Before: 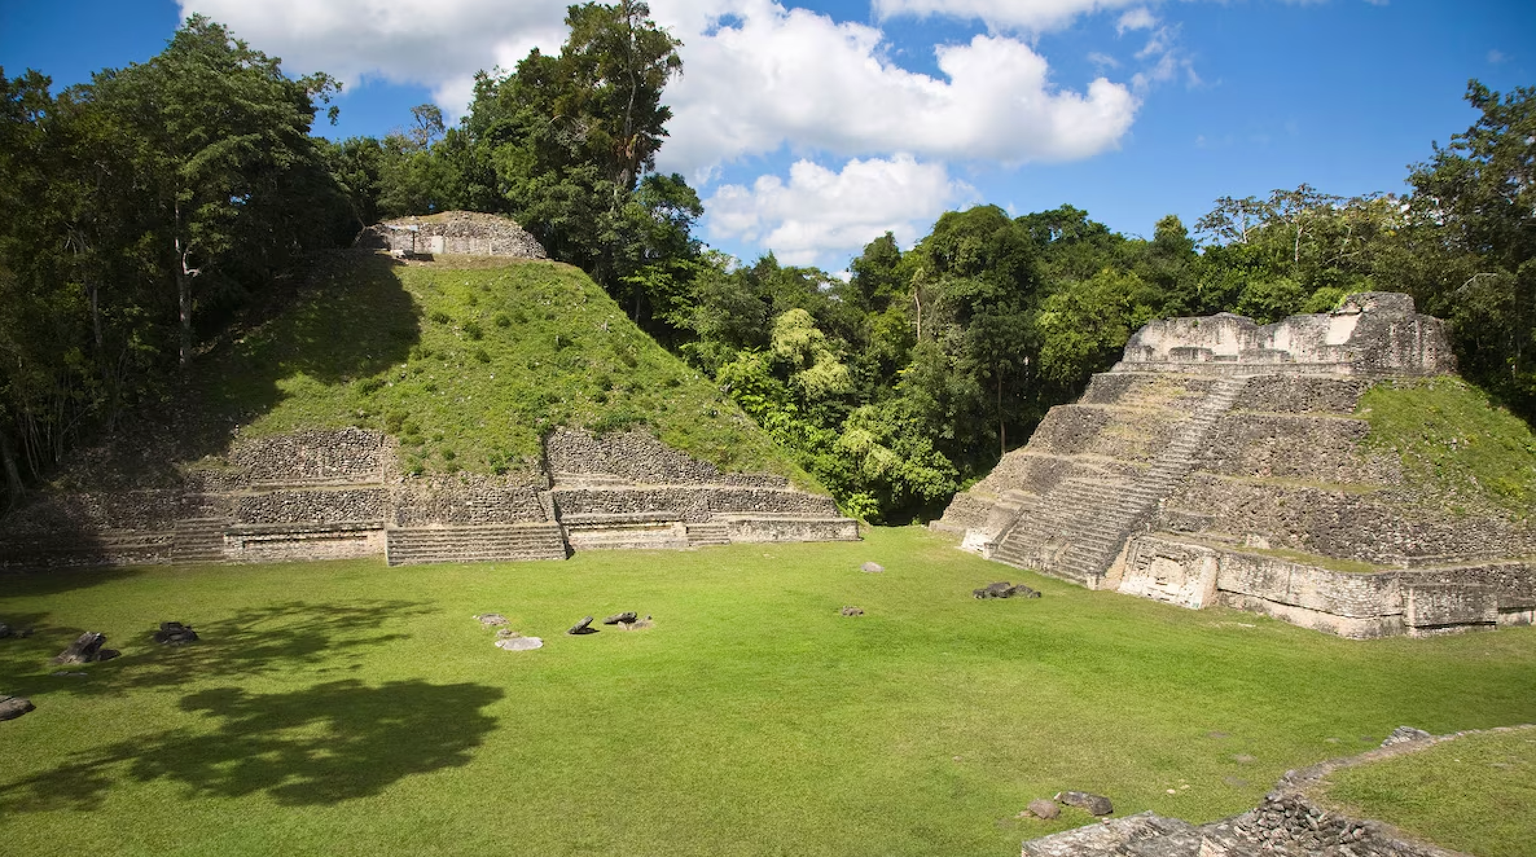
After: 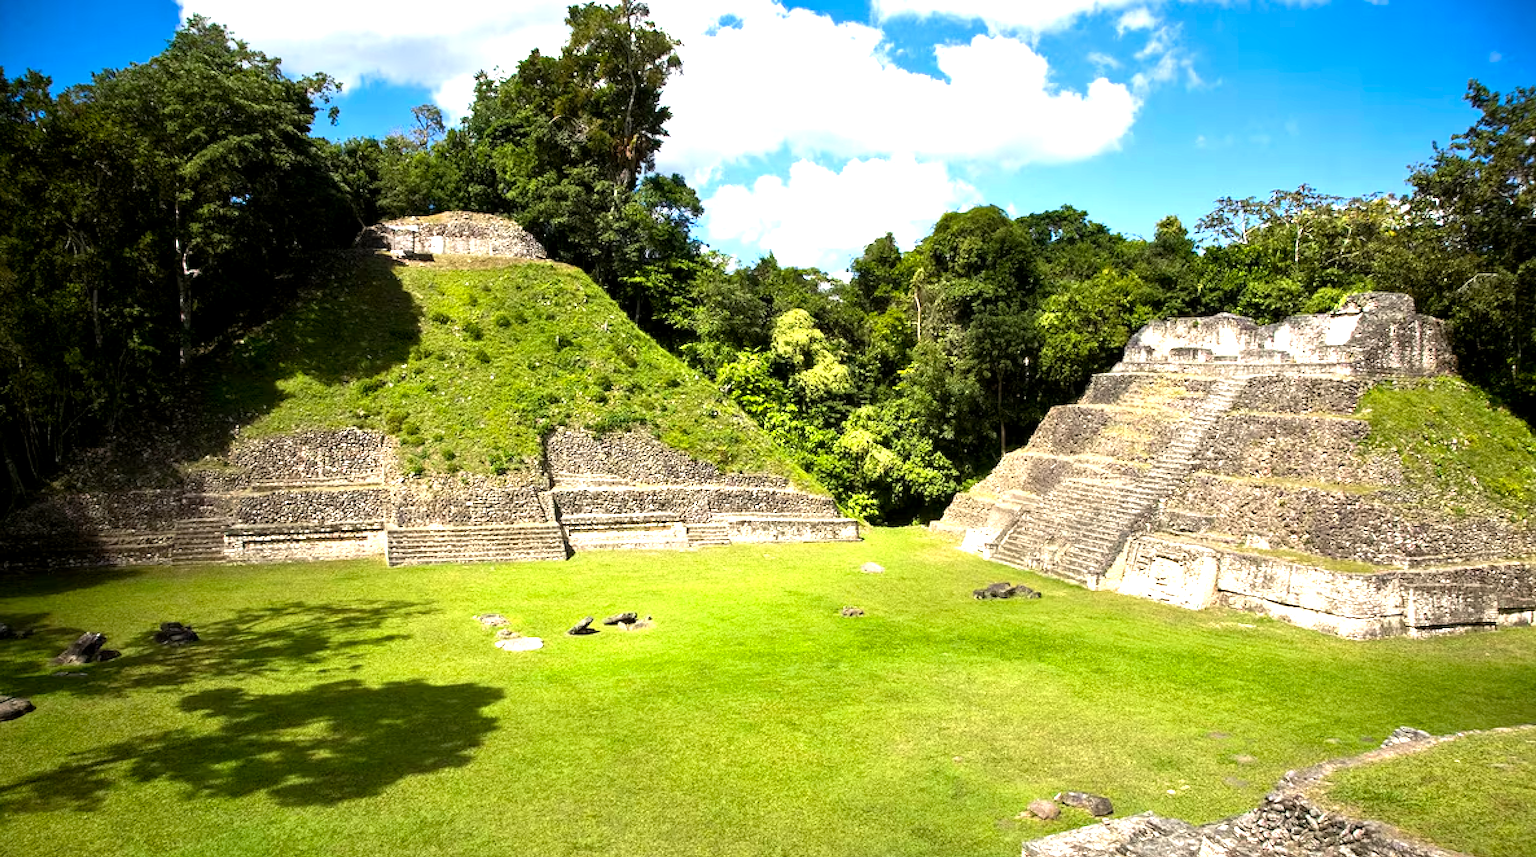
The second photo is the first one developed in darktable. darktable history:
exposure: black level correction 0.001, exposure 0.5 EV, compensate exposure bias true, compensate highlight preservation false
tone equalizer: -8 EV 0.06 EV, smoothing diameter 25%, edges refinement/feathering 10, preserve details guided filter
color balance: lift [0.991, 1, 1, 1], gamma [0.996, 1, 1, 1], input saturation 98.52%, contrast 20.34%, output saturation 103.72%
